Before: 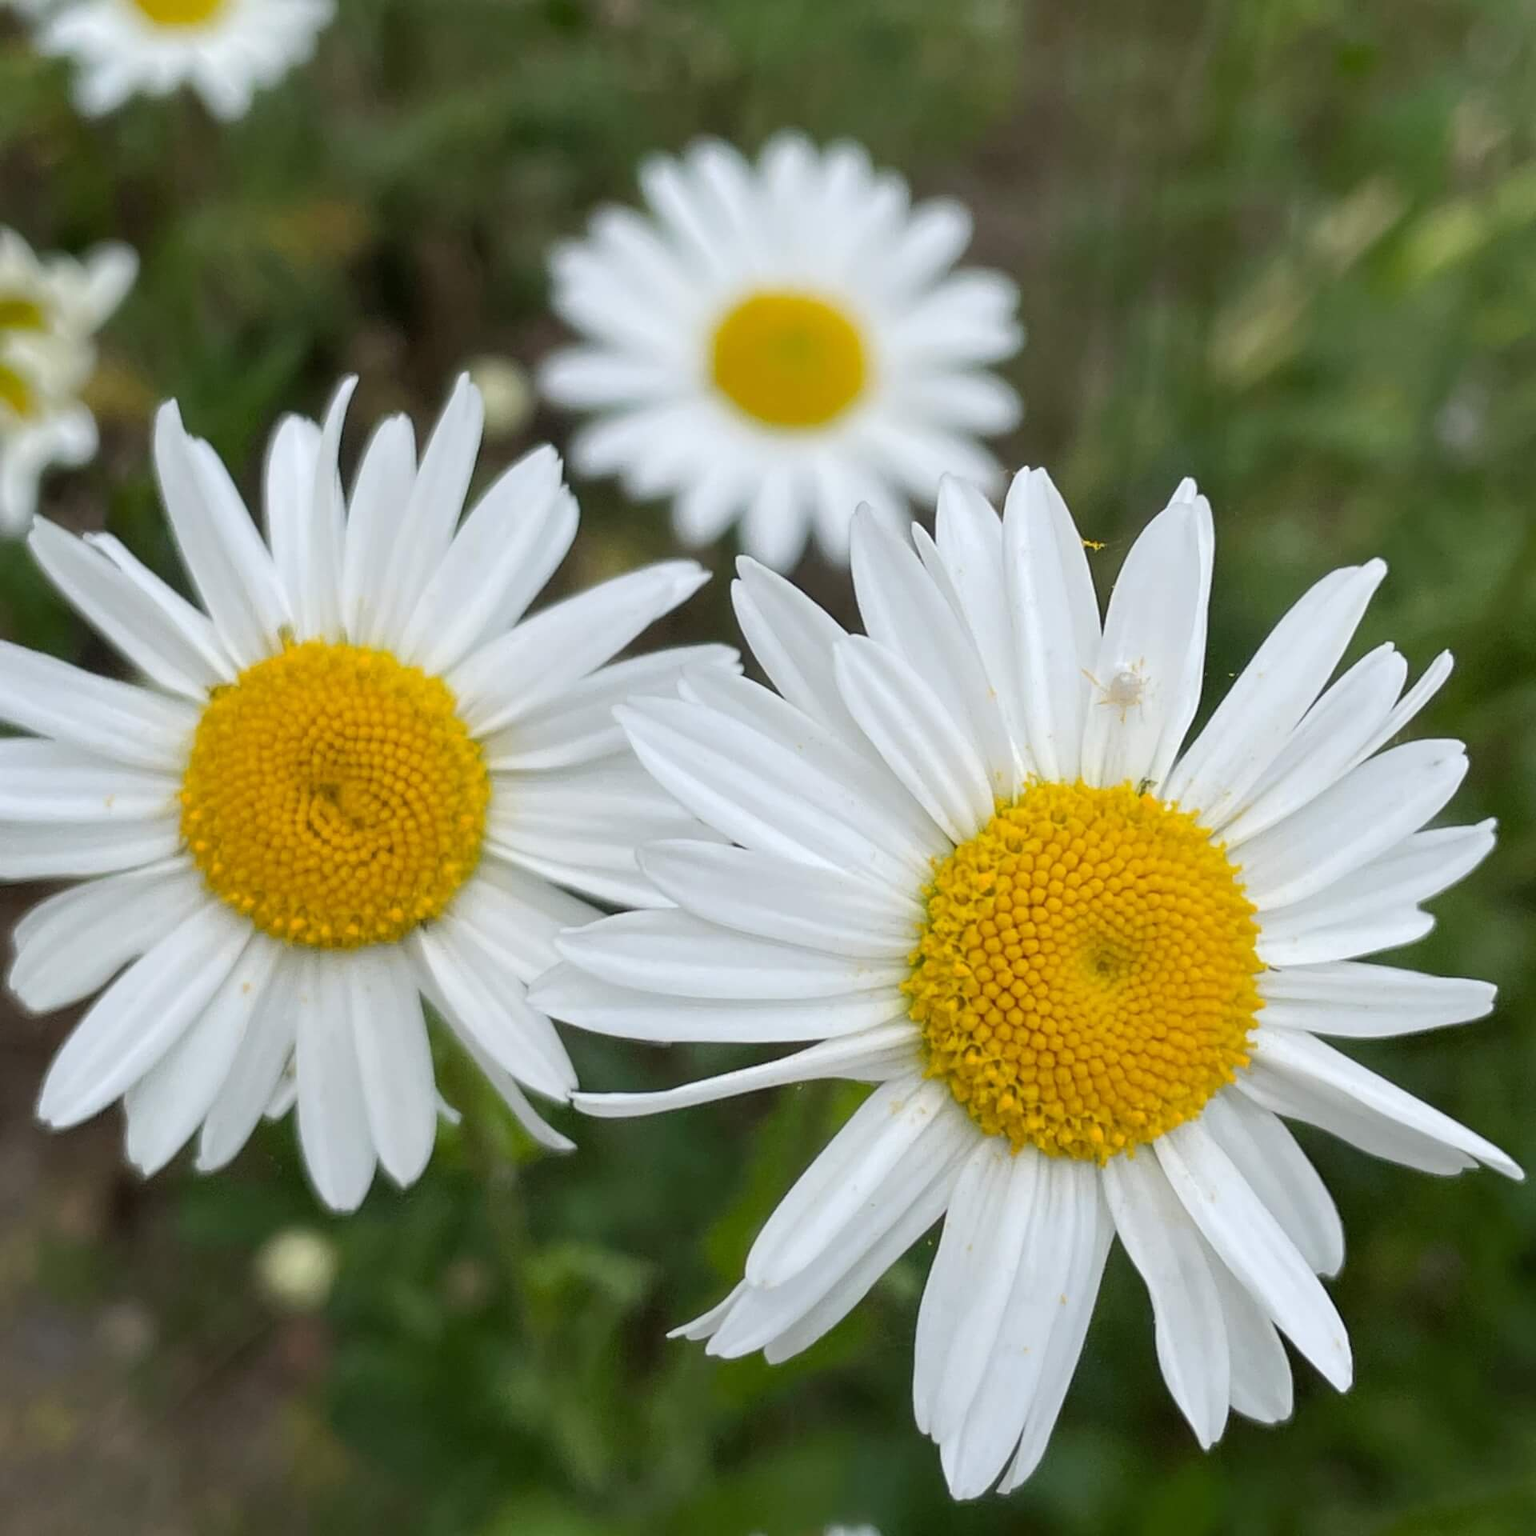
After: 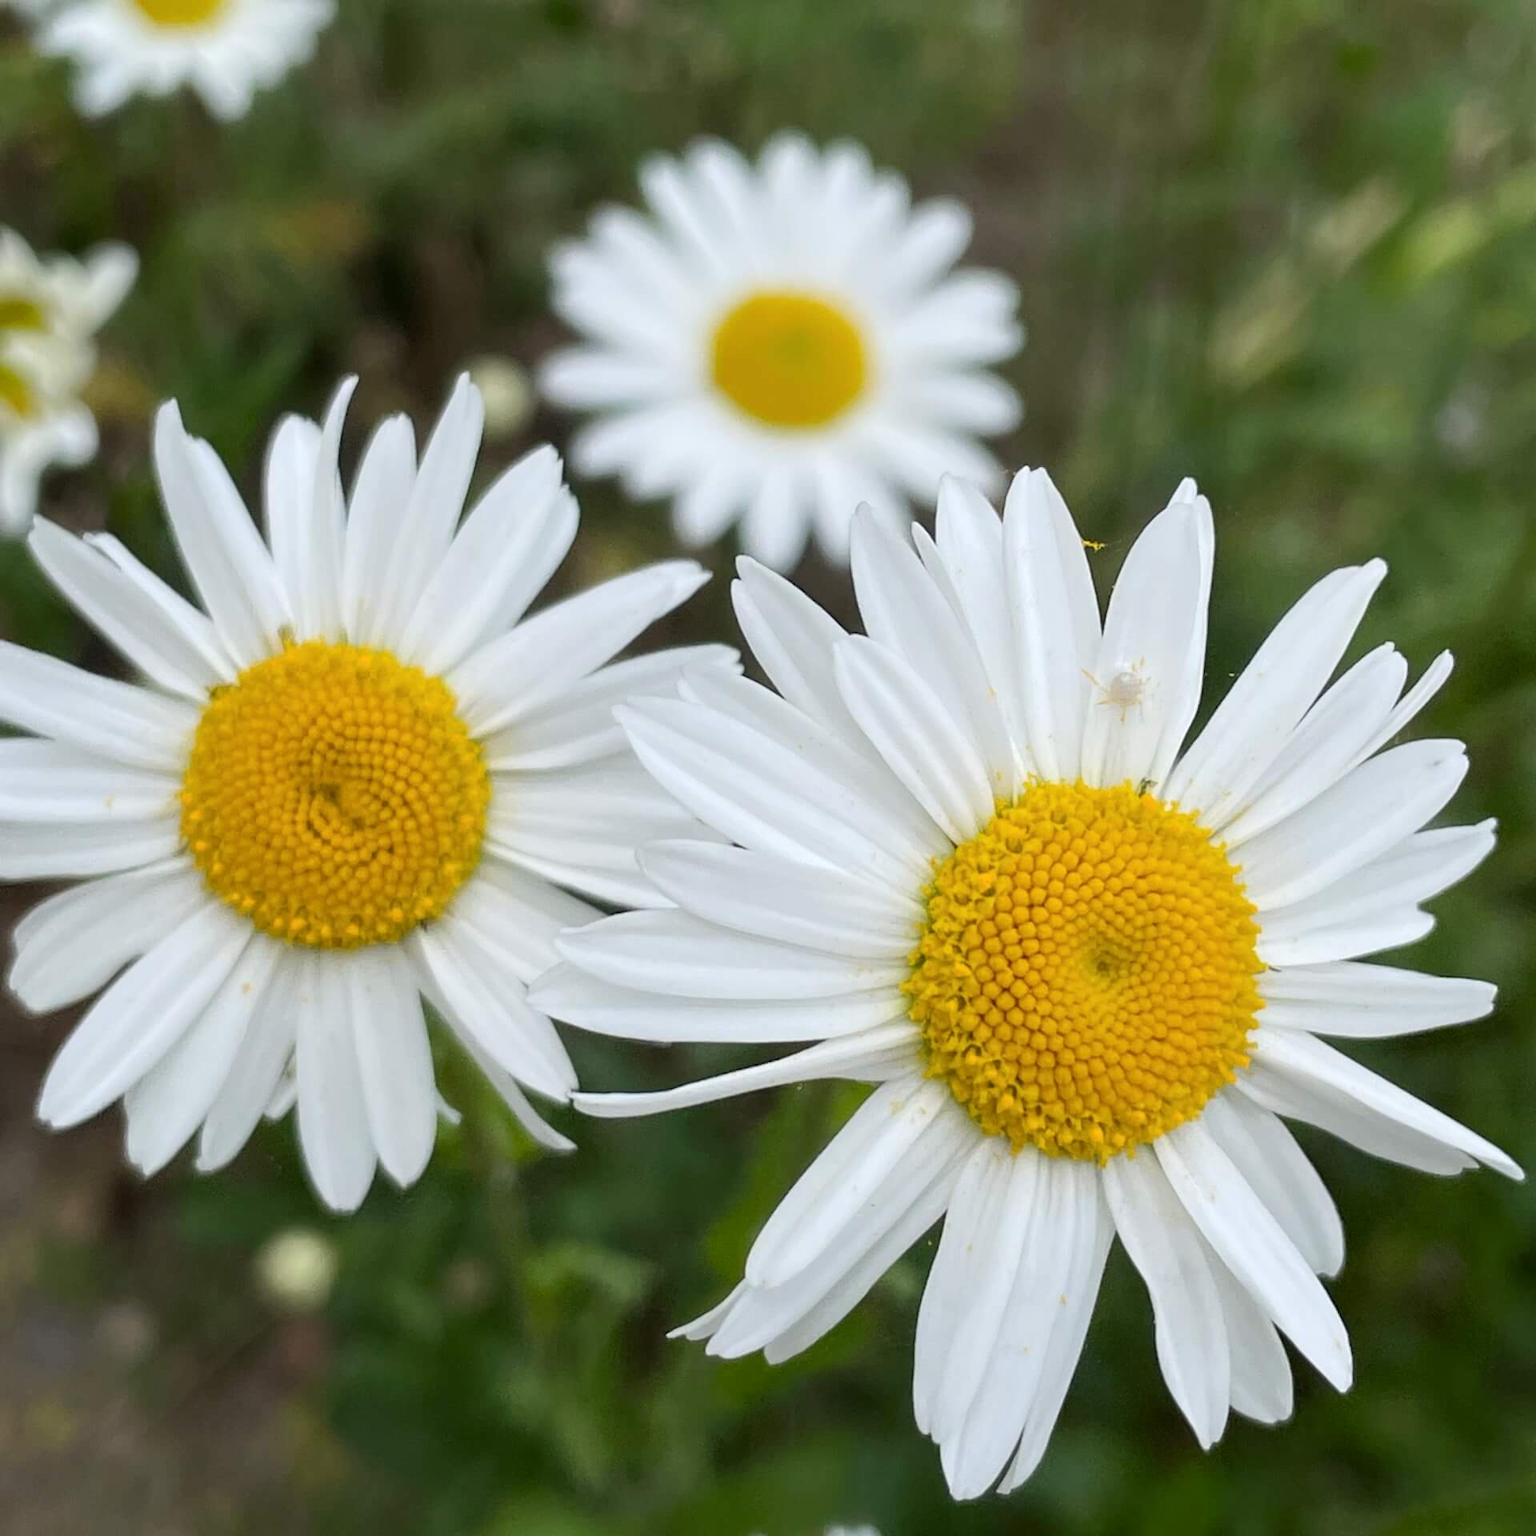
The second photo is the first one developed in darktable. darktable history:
contrast brightness saturation: contrast 0.105, brightness 0.018, saturation 0.019
